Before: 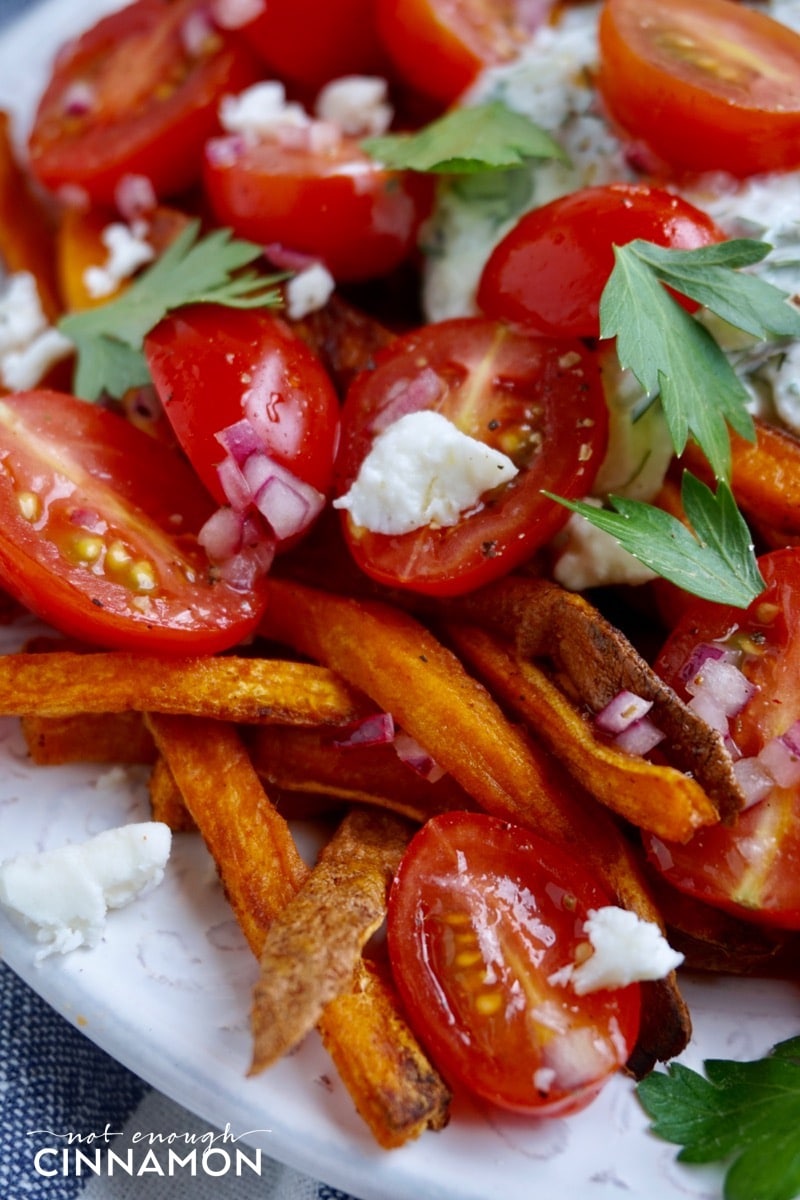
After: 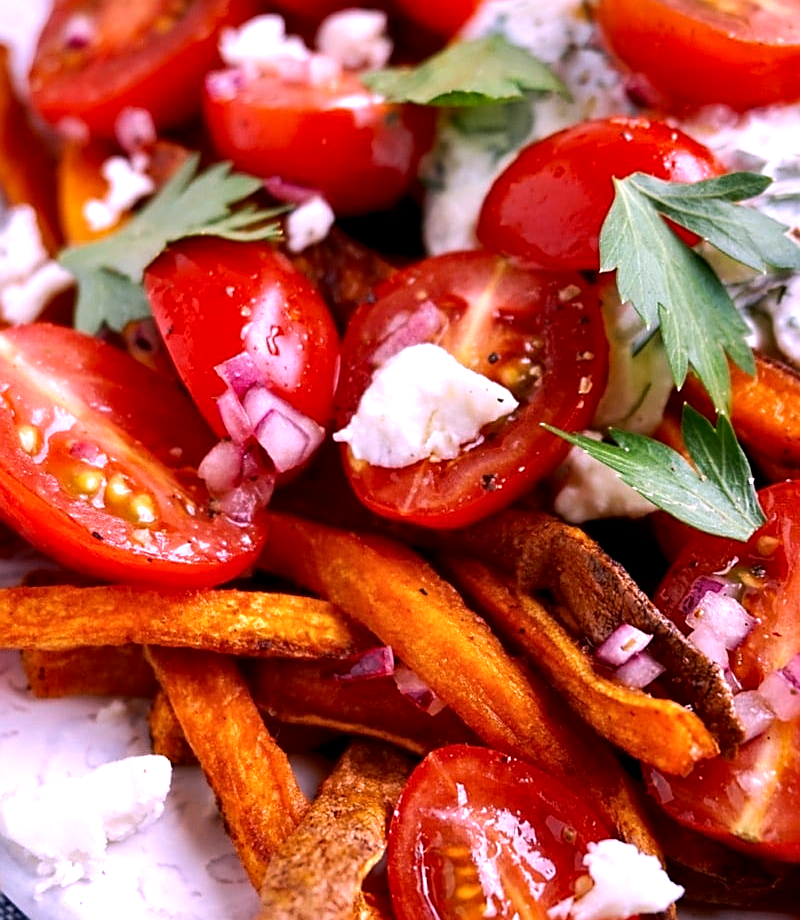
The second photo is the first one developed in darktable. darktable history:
crop: top 5.667%, bottom 17.637%
tone equalizer: -8 EV -0.417 EV, -7 EV -0.389 EV, -6 EV -0.333 EV, -5 EV -0.222 EV, -3 EV 0.222 EV, -2 EV 0.333 EV, -1 EV 0.389 EV, +0 EV 0.417 EV, edges refinement/feathering 500, mask exposure compensation -1.57 EV, preserve details no
contrast equalizer: octaves 7, y [[0.6 ×6], [0.55 ×6], [0 ×6], [0 ×6], [0 ×6]], mix 0.3
sharpen: on, module defaults
white balance: red 1.188, blue 1.11
